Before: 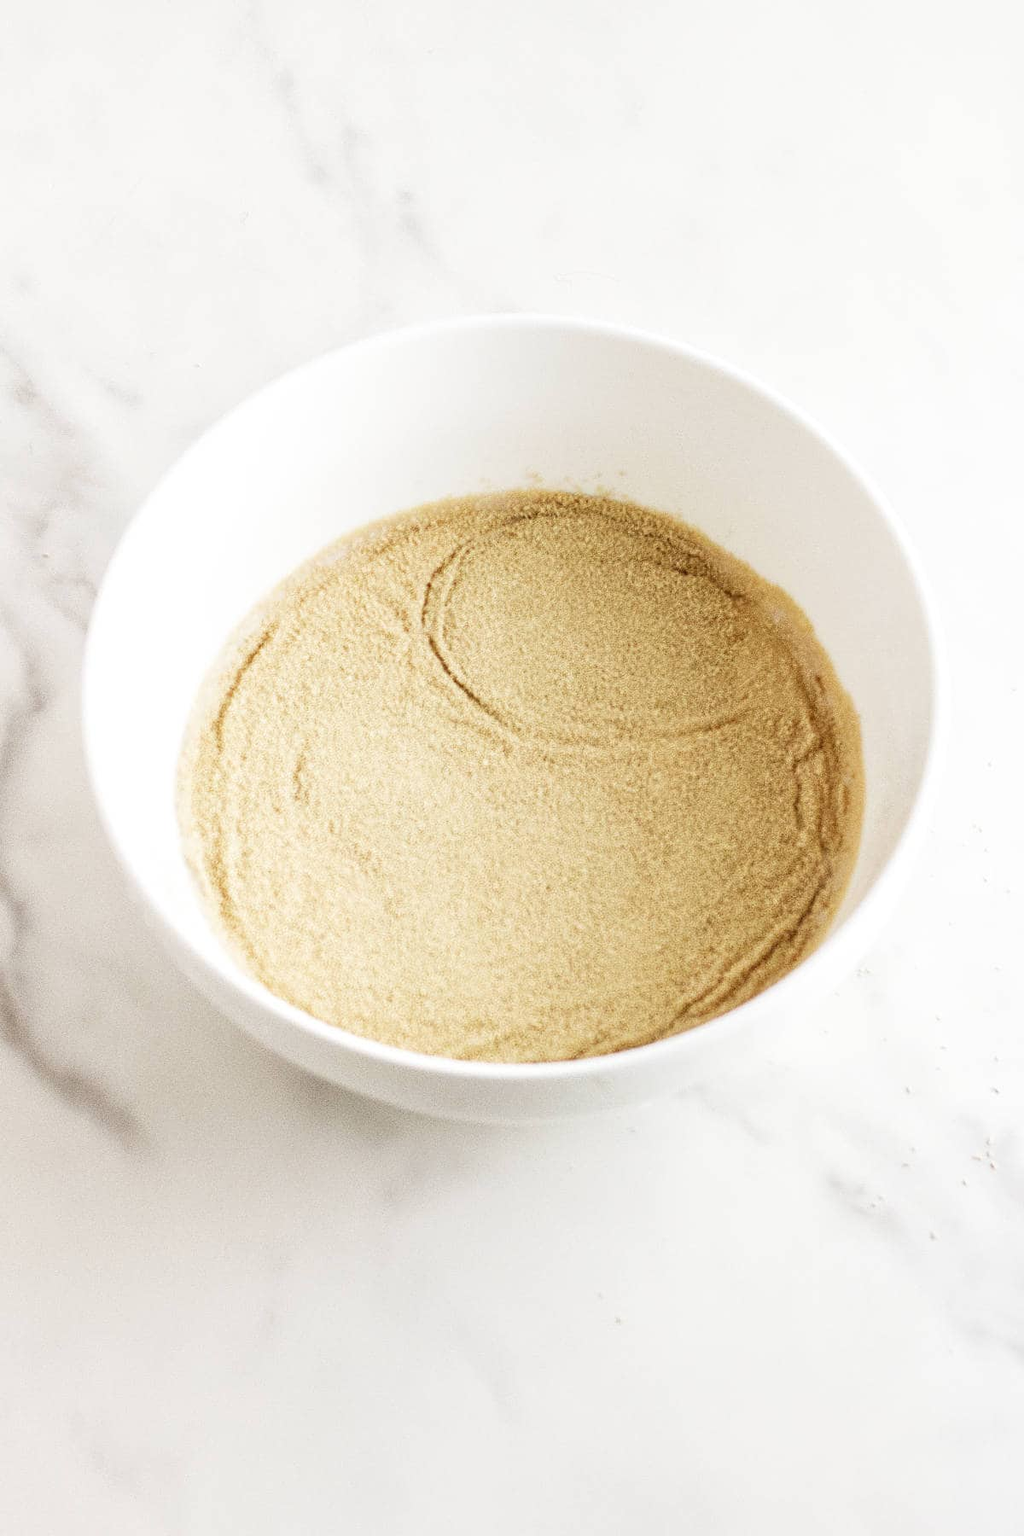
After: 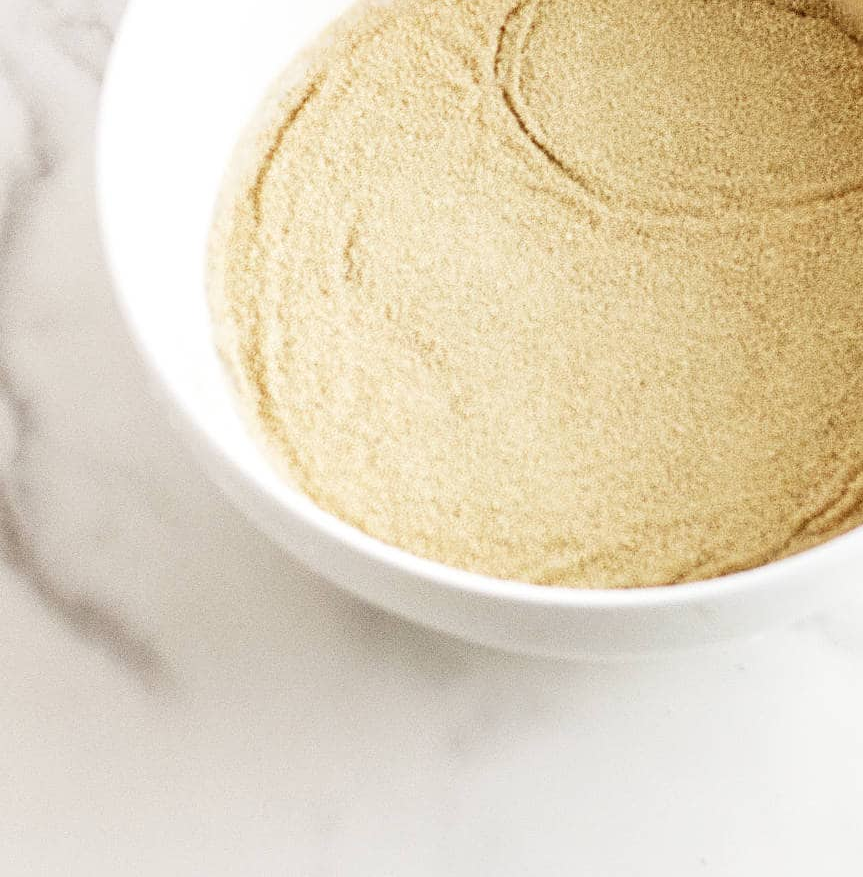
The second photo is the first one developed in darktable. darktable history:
crop: top 36.519%, right 28.077%, bottom 14.733%
